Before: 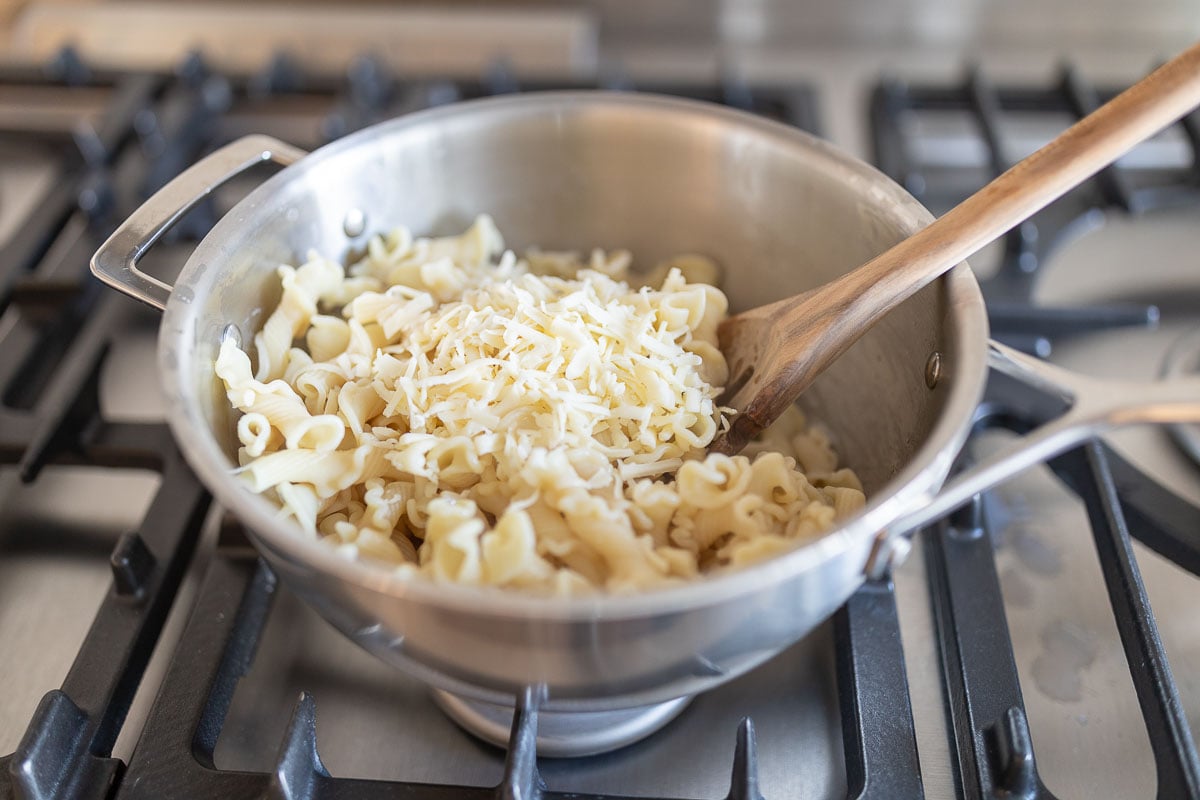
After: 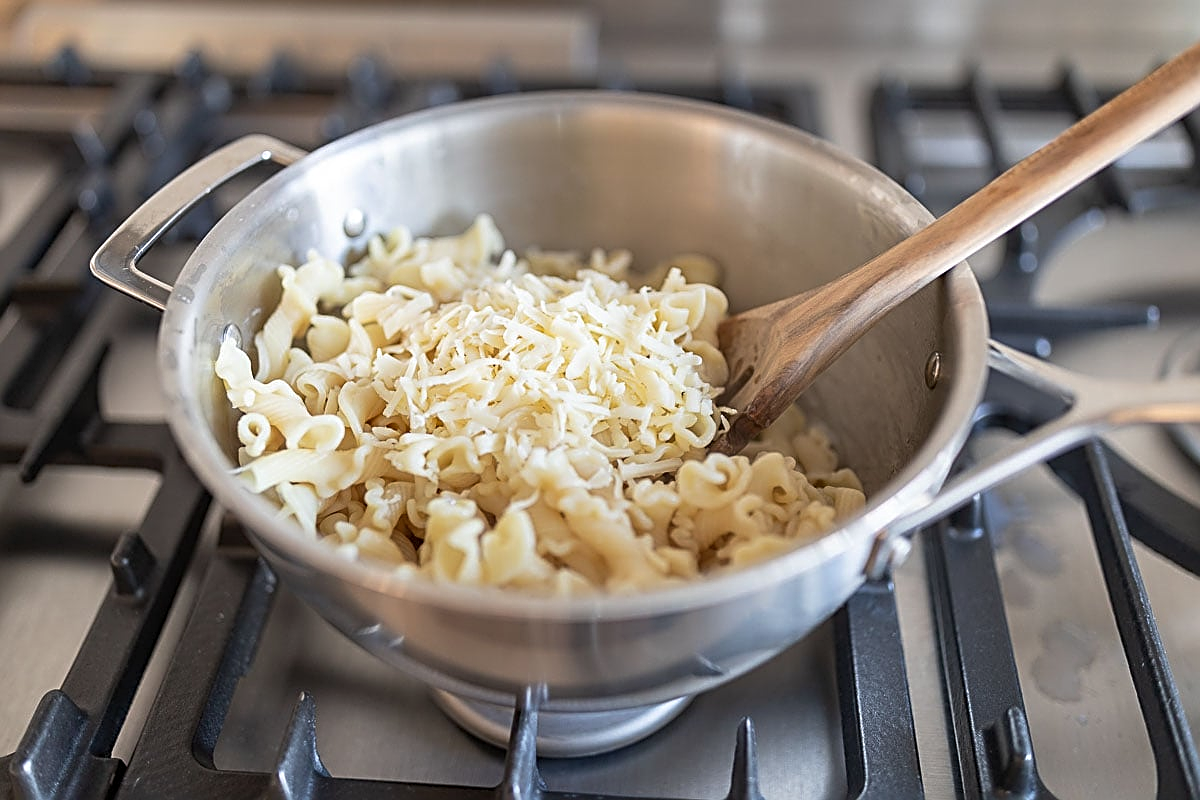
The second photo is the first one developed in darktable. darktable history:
sharpen: radius 2.57, amount 0.682
base curve: curves: ch0 [(0, 0) (0.303, 0.277) (1, 1)], preserve colors none
